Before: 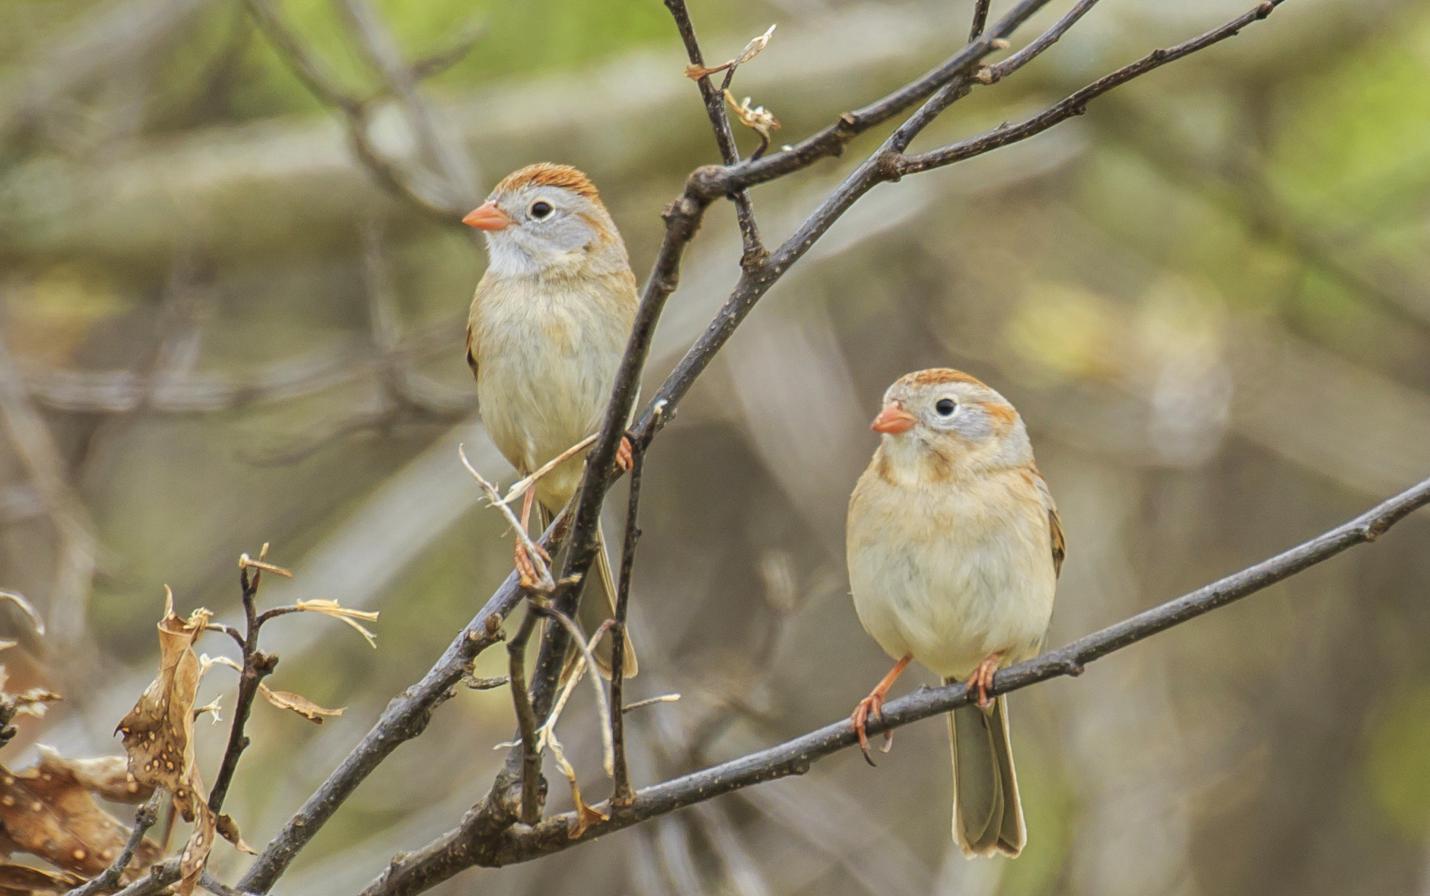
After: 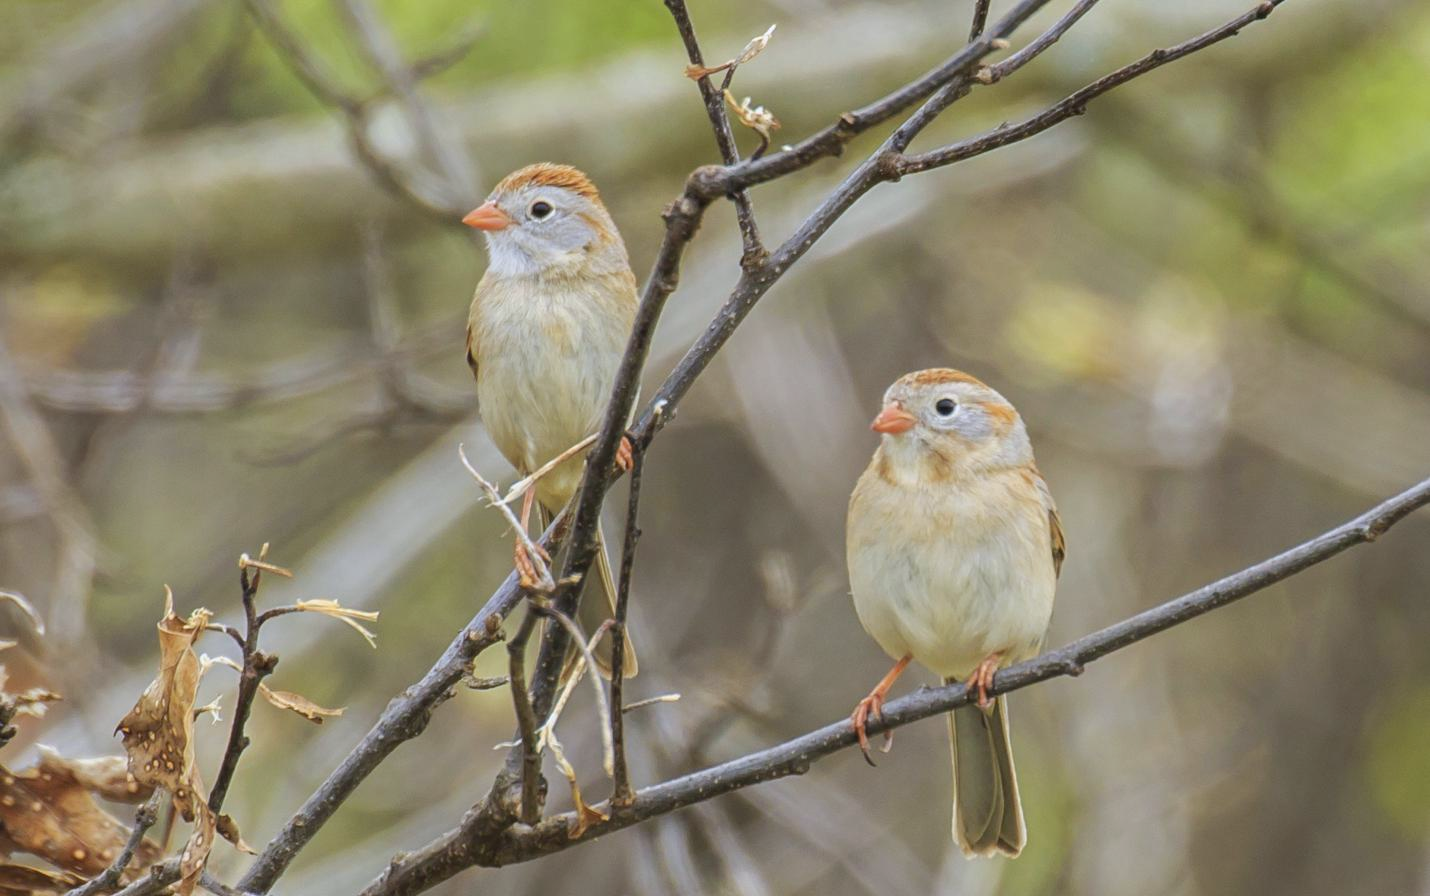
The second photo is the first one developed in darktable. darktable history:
local contrast: mode bilateral grid, contrast 100, coarseness 100, detail 91%, midtone range 0.2
white balance: red 0.984, blue 1.059
